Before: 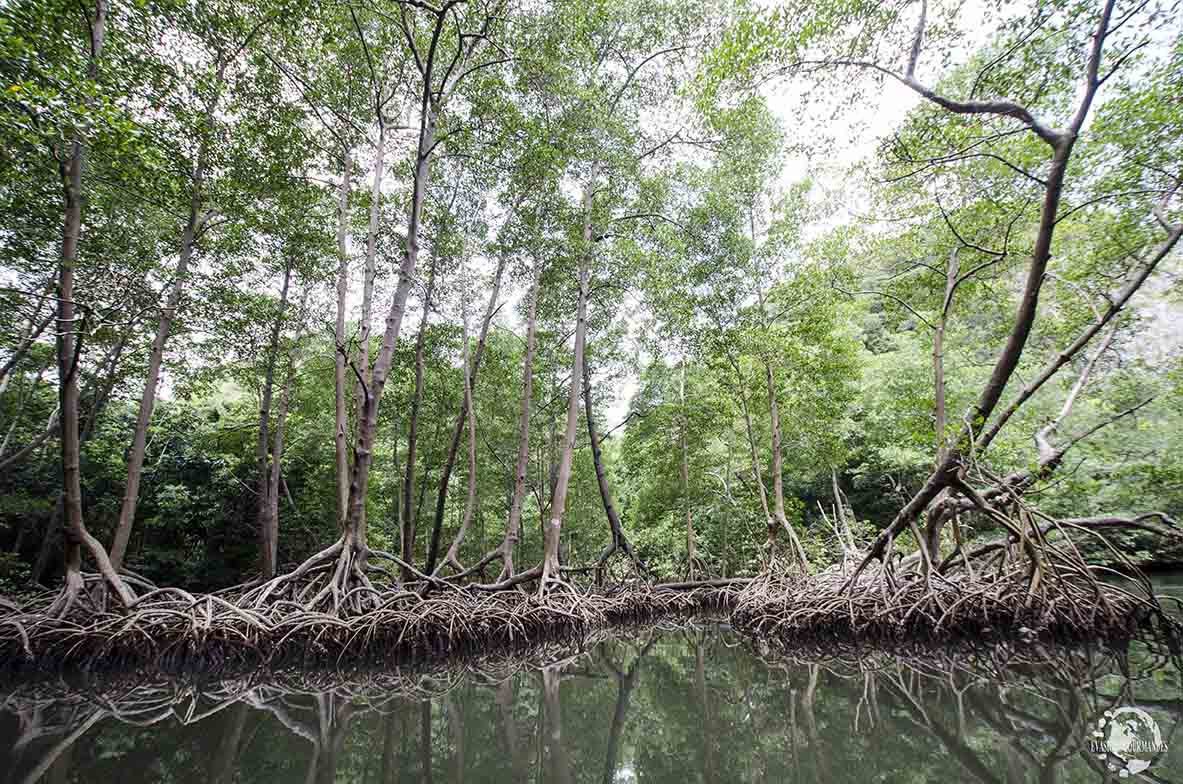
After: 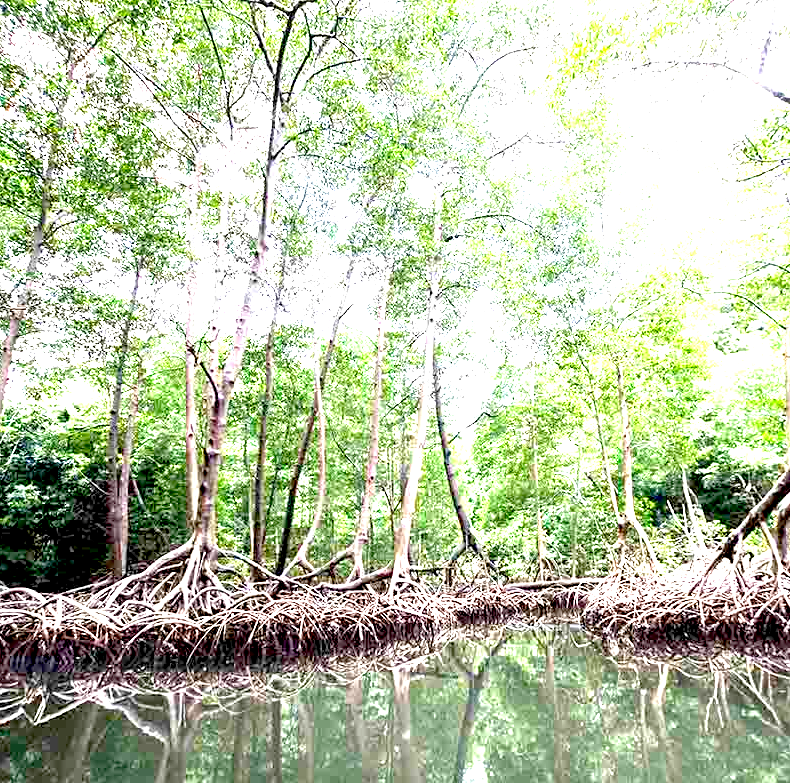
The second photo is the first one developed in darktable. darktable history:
exposure: black level correction 0.005, exposure 2.062 EV, compensate highlight preservation false
crop and rotate: left 12.711%, right 20.449%
